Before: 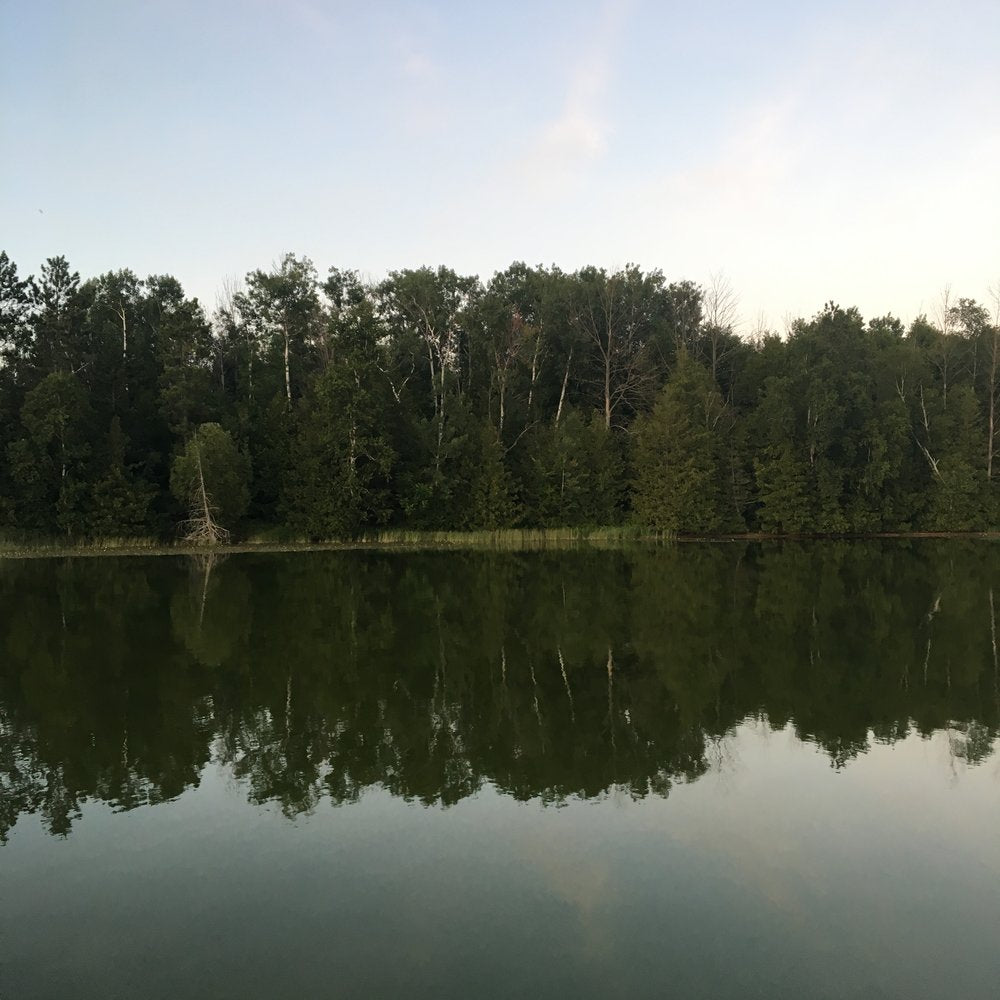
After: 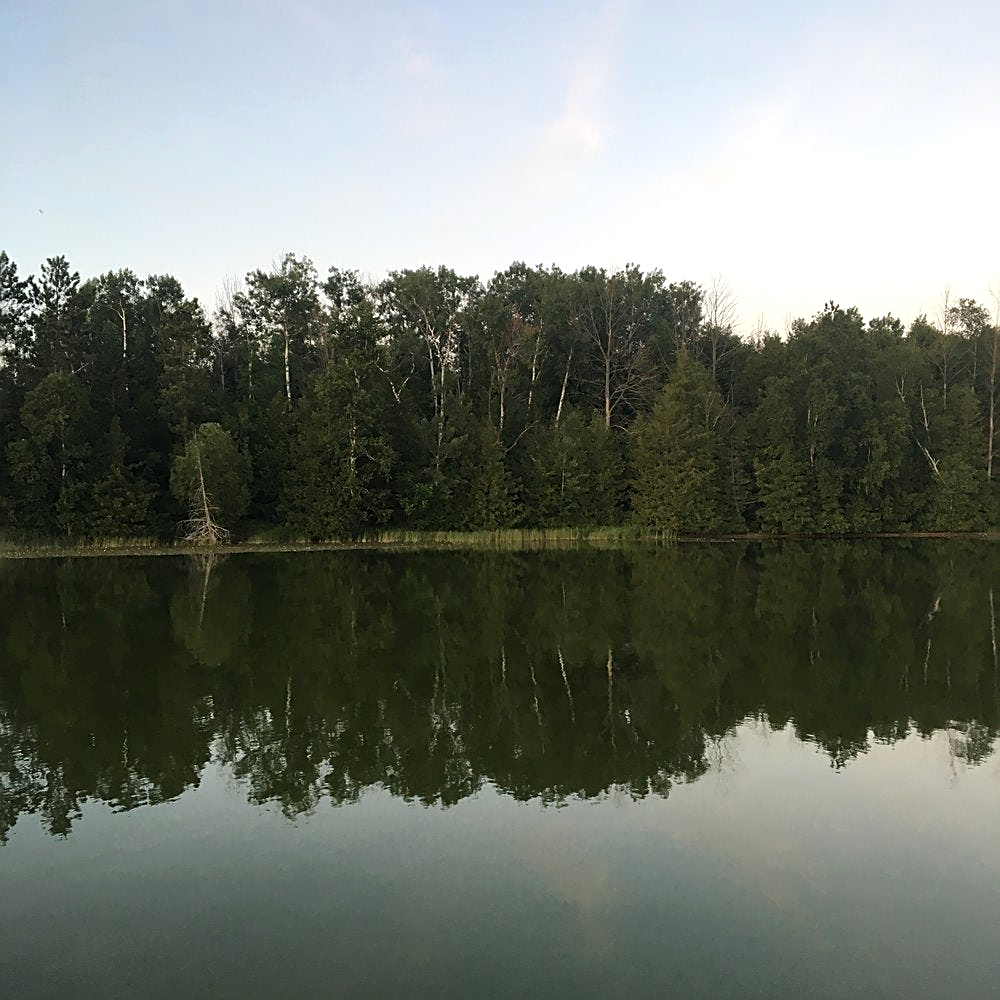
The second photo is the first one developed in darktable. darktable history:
sharpen: on, module defaults
exposure: exposure 0.125 EV, compensate exposure bias true, compensate highlight preservation false
